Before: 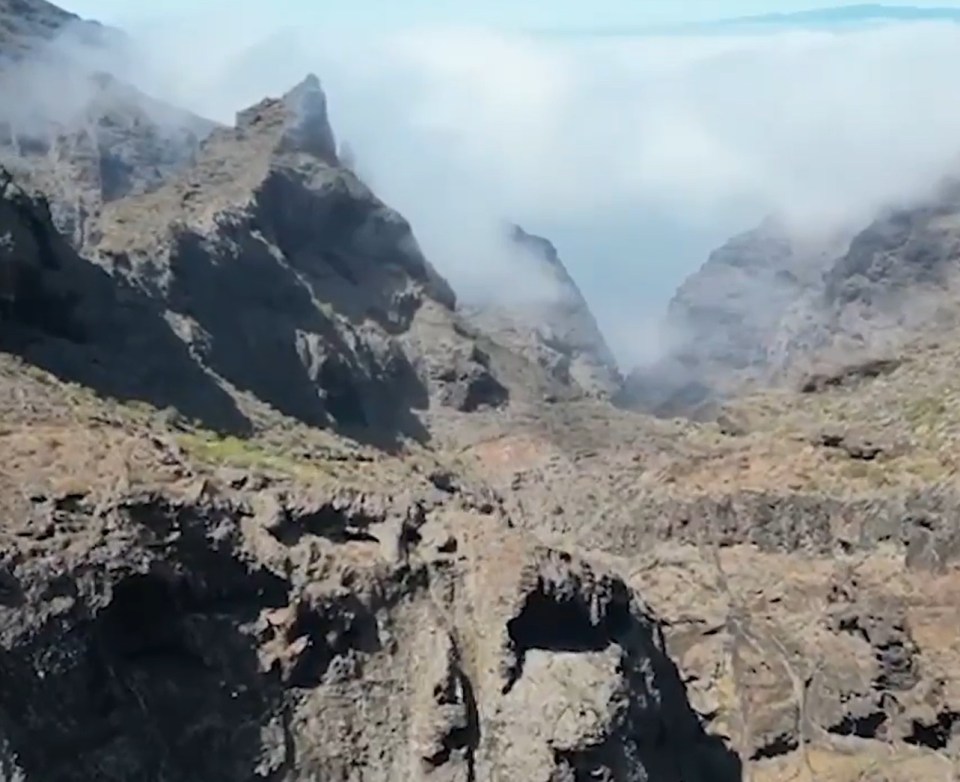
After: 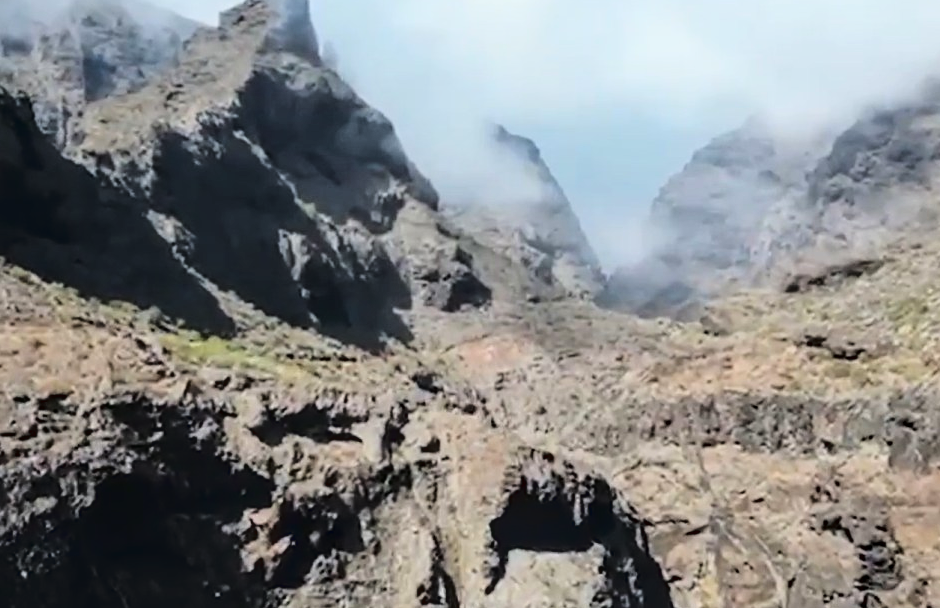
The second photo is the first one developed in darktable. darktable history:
crop and rotate: left 1.864%, top 12.817%, right 0.168%, bottom 9.36%
local contrast: on, module defaults
tone curve: curves: ch0 [(0, 0.023) (0.132, 0.075) (0.256, 0.2) (0.454, 0.495) (0.708, 0.78) (0.844, 0.896) (1, 0.98)]; ch1 [(0, 0) (0.37, 0.308) (0.478, 0.46) (0.499, 0.5) (0.513, 0.508) (0.526, 0.533) (0.59, 0.612) (0.764, 0.804) (1, 1)]; ch2 [(0, 0) (0.312, 0.313) (0.461, 0.454) (0.48, 0.477) (0.503, 0.5) (0.526, 0.54) (0.564, 0.595) (0.631, 0.676) (0.713, 0.767) (0.985, 0.966)], color space Lab, linked channels, preserve colors none
